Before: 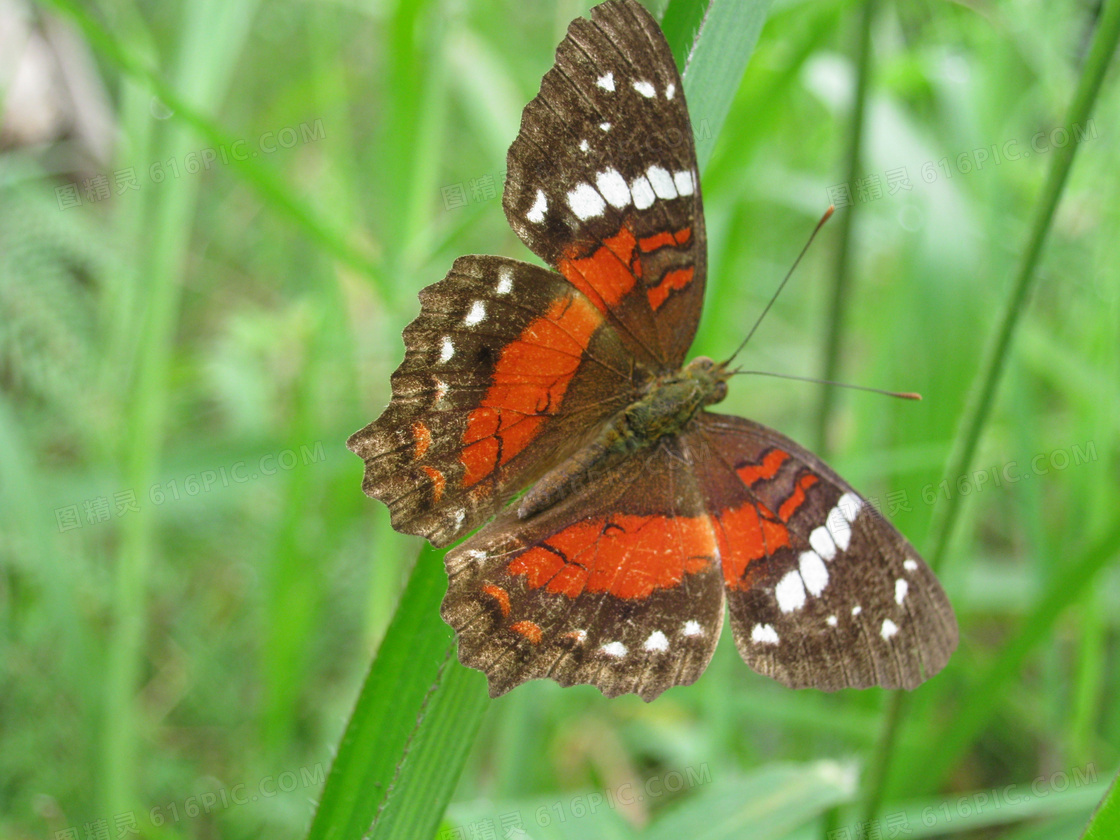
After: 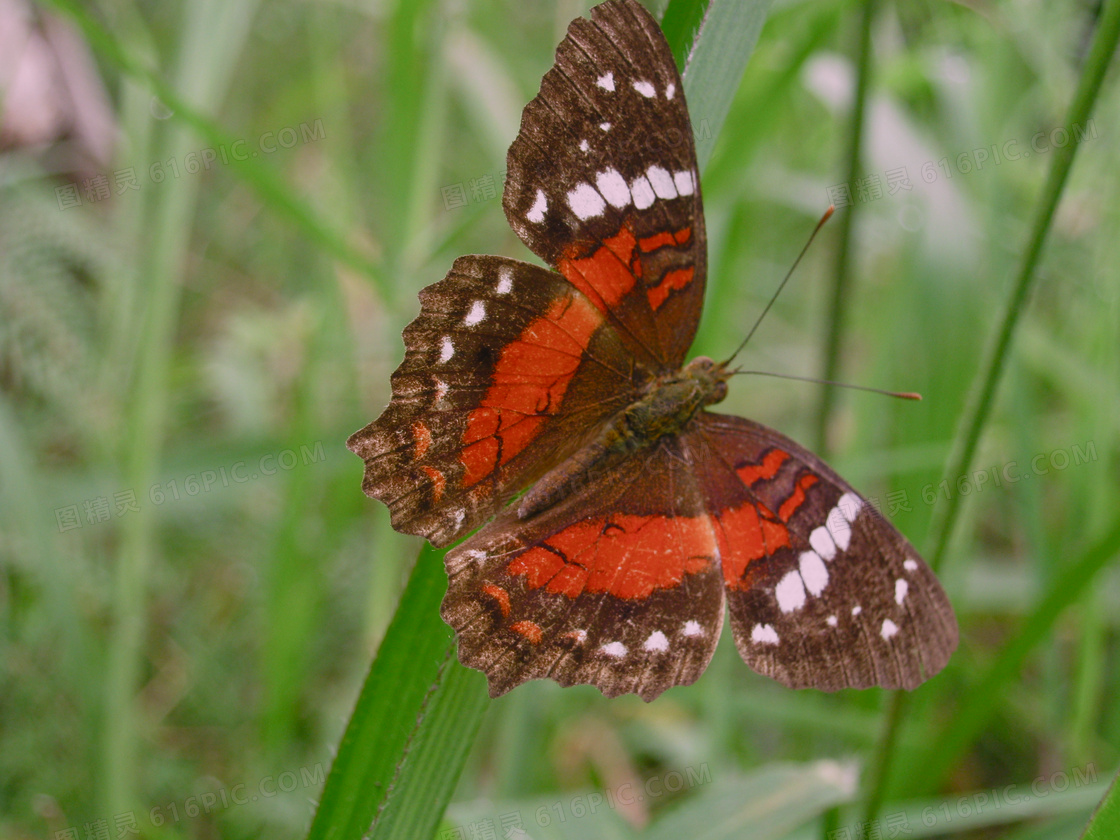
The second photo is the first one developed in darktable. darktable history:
white balance: red 1.188, blue 1.11
color balance rgb: shadows lift › luminance -10%, shadows lift › chroma 1%, shadows lift › hue 113°, power › luminance -15%, highlights gain › chroma 0.2%, highlights gain › hue 333°, global offset › luminance 0.5%, perceptual saturation grading › global saturation 20%, perceptual saturation grading › highlights -50%, perceptual saturation grading › shadows 25%, contrast -10%
exposure: exposure -0.492 EV, compensate highlight preservation false
